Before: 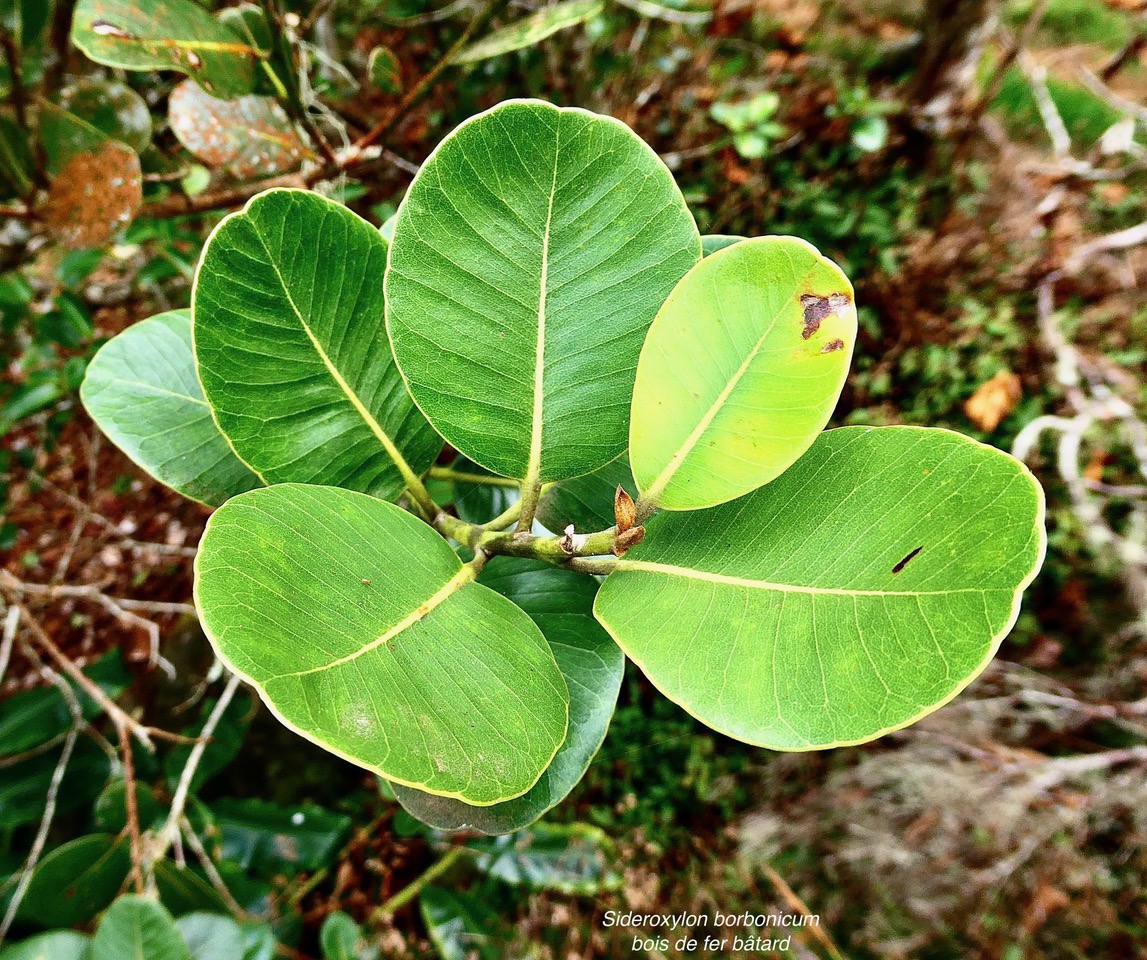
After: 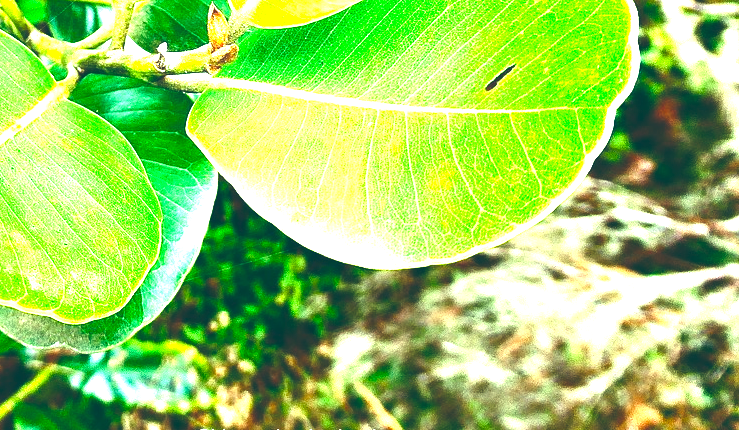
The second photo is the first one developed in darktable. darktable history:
exposure: black level correction -0.023, exposure 1.397 EV, compensate highlight preservation false
crop and rotate: left 35.509%, top 50.238%, bottom 4.934%
contrast brightness saturation: contrast 0.04, saturation 0.07
color balance rgb: shadows lift › luminance -7.7%, shadows lift › chroma 2.13%, shadows lift › hue 165.27°, power › luminance -7.77%, power › chroma 1.1%, power › hue 215.88°, highlights gain › luminance 15.15%, highlights gain › chroma 7%, highlights gain › hue 125.57°, global offset › luminance -0.33%, global offset › chroma 0.11%, global offset › hue 165.27°, perceptual saturation grading › global saturation 24.42%, perceptual saturation grading › highlights -24.42%, perceptual saturation grading › mid-tones 24.42%, perceptual saturation grading › shadows 40%, perceptual brilliance grading › global brilliance -5%, perceptual brilliance grading › highlights 24.42%, perceptual brilliance grading › mid-tones 7%, perceptual brilliance grading › shadows -5%
